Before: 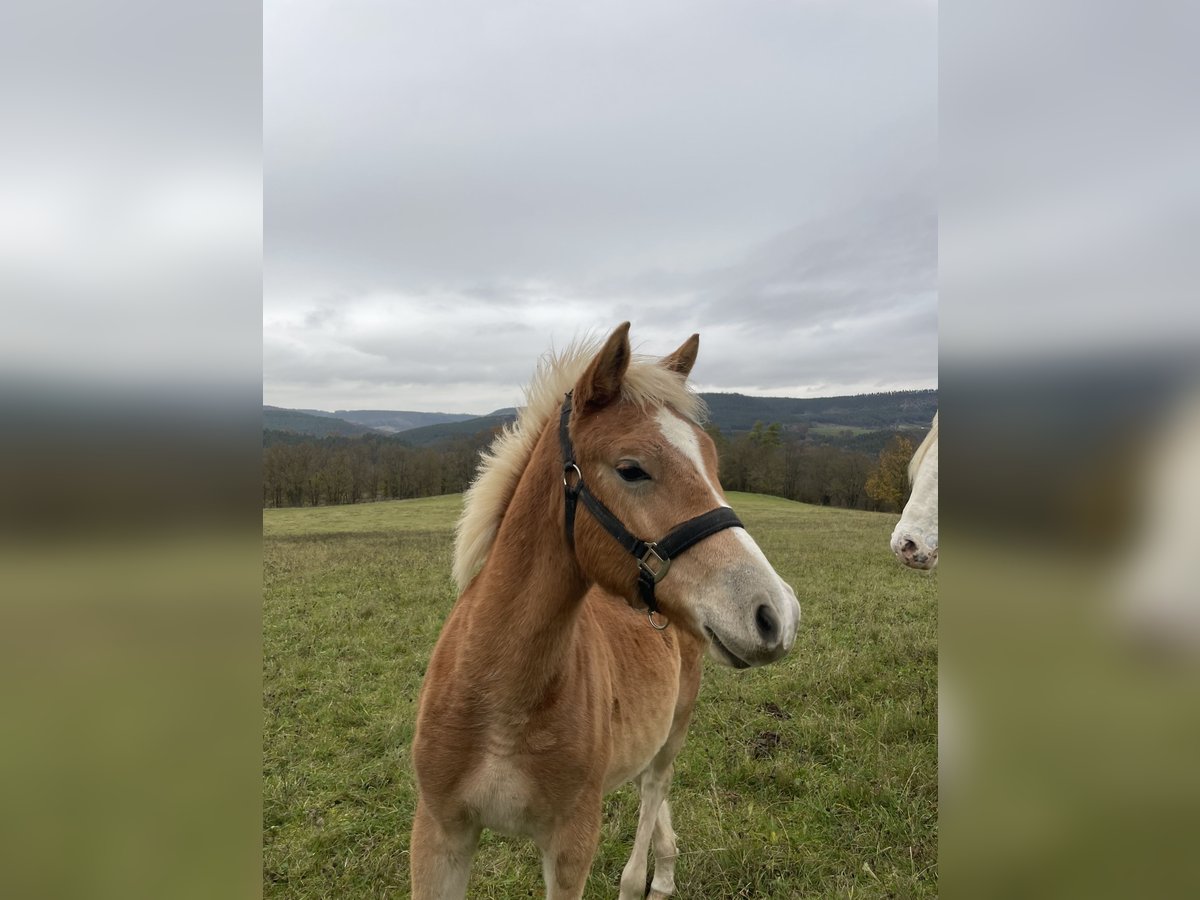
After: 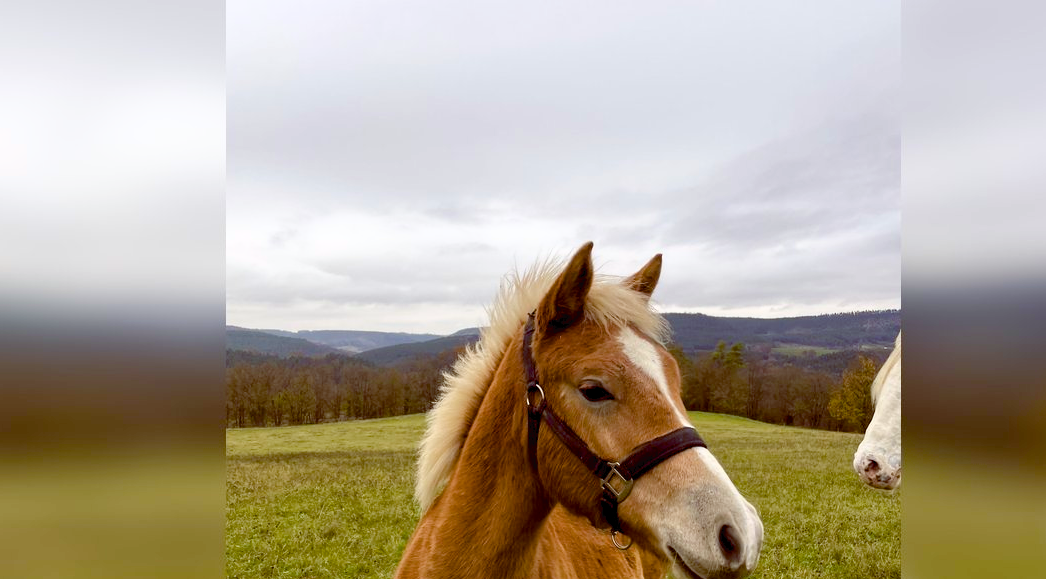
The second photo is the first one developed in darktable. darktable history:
tone curve: curves: ch0 [(0, 0) (0.003, 0.025) (0.011, 0.025) (0.025, 0.029) (0.044, 0.035) (0.069, 0.053) (0.1, 0.083) (0.136, 0.118) (0.177, 0.163) (0.224, 0.22) (0.277, 0.295) (0.335, 0.371) (0.399, 0.444) (0.468, 0.524) (0.543, 0.618) (0.623, 0.702) (0.709, 0.79) (0.801, 0.89) (0.898, 0.973) (1, 1)], color space Lab, independent channels, preserve colors none
crop: left 3.149%, top 8.988%, right 9.623%, bottom 26.625%
color balance rgb: shadows lift › chroma 4.193%, shadows lift › hue 252.35°, global offset › luminance -0.209%, global offset › chroma 0.262%, linear chroma grading › global chroma 9.44%, perceptual saturation grading › global saturation 20%, perceptual saturation grading › highlights -25.443%, perceptual saturation grading › shadows 50.243%, global vibrance 20%
